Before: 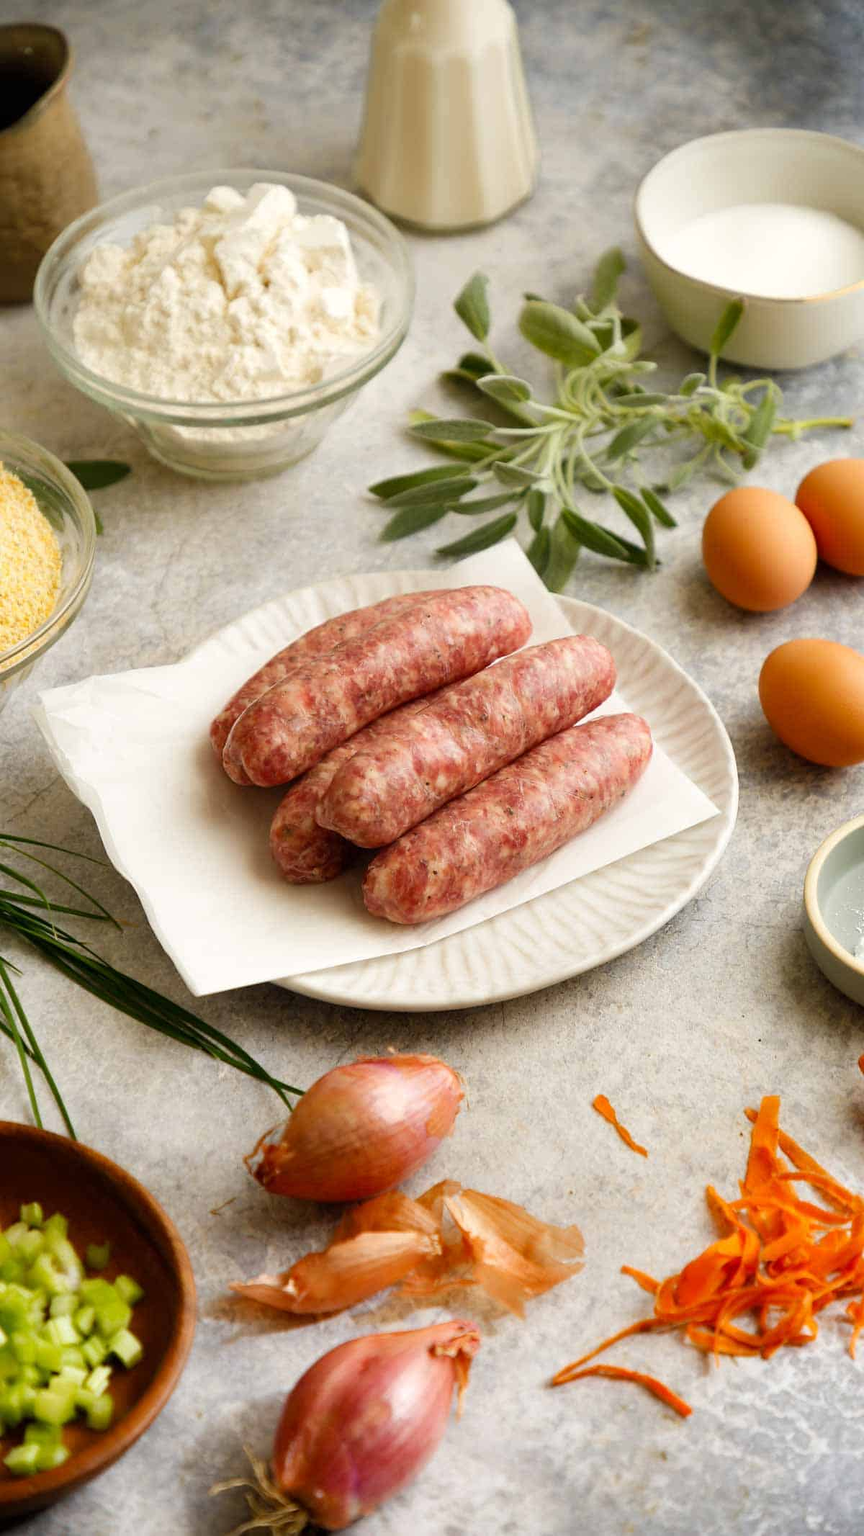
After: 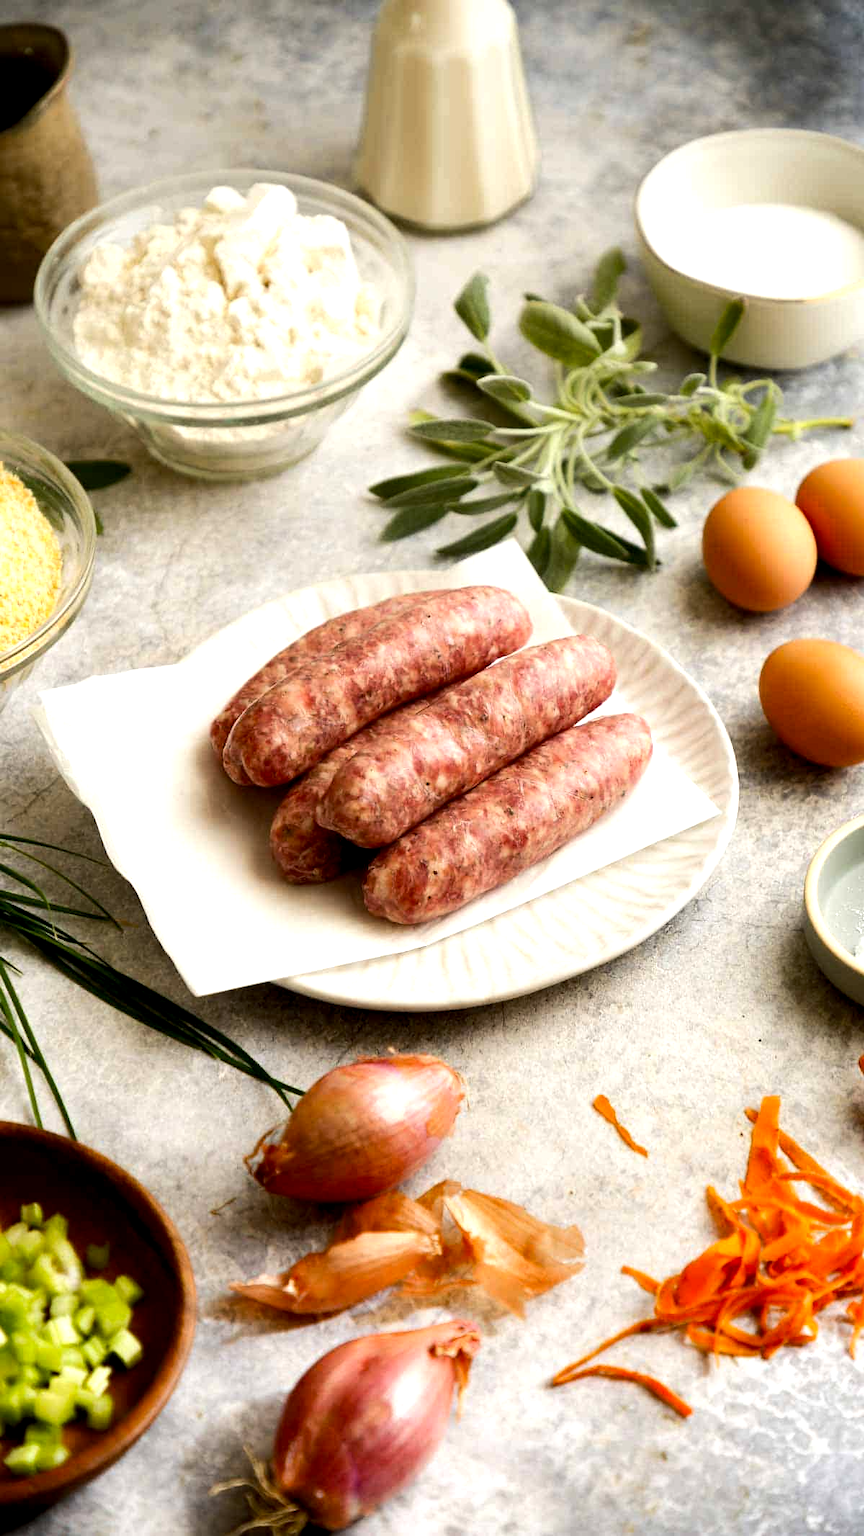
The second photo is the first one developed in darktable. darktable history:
tone equalizer: -8 EV -0.75 EV, -7 EV -0.7 EV, -6 EV -0.6 EV, -5 EV -0.4 EV, -3 EV 0.4 EV, -2 EV 0.6 EV, -1 EV 0.7 EV, +0 EV 0.75 EV, edges refinement/feathering 500, mask exposure compensation -1.57 EV, preserve details no
exposure: black level correction 0.009, exposure -0.159 EV, compensate highlight preservation false
